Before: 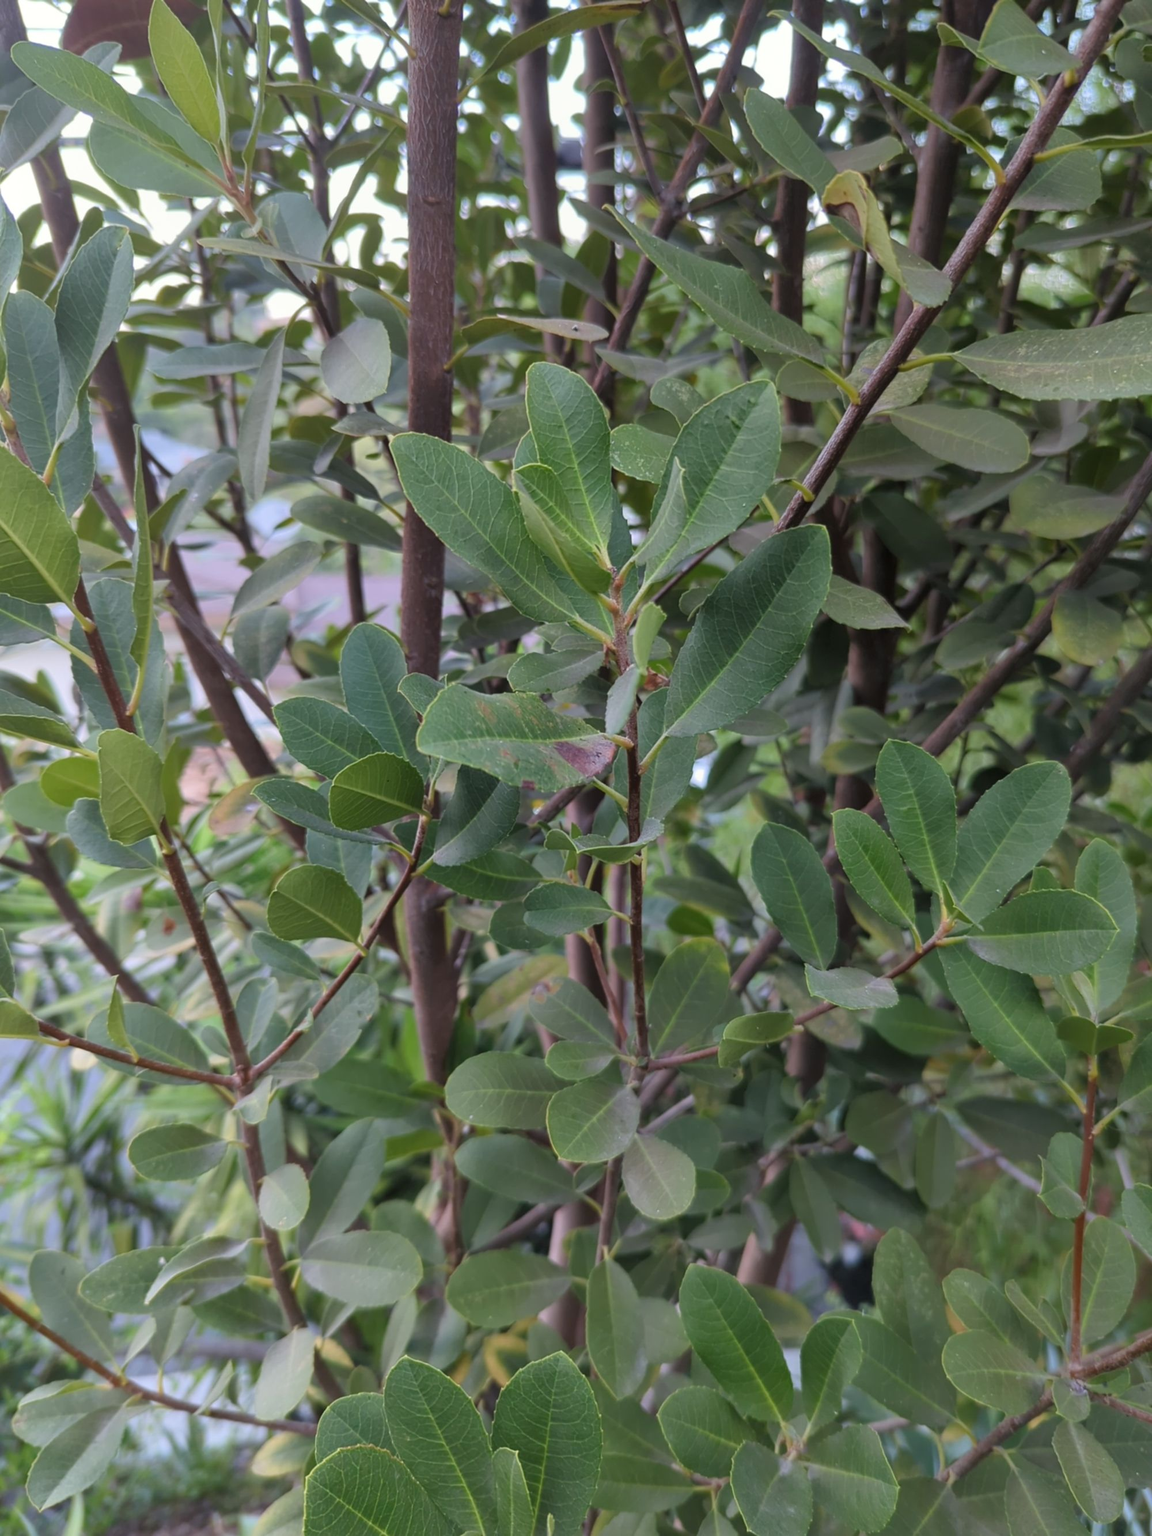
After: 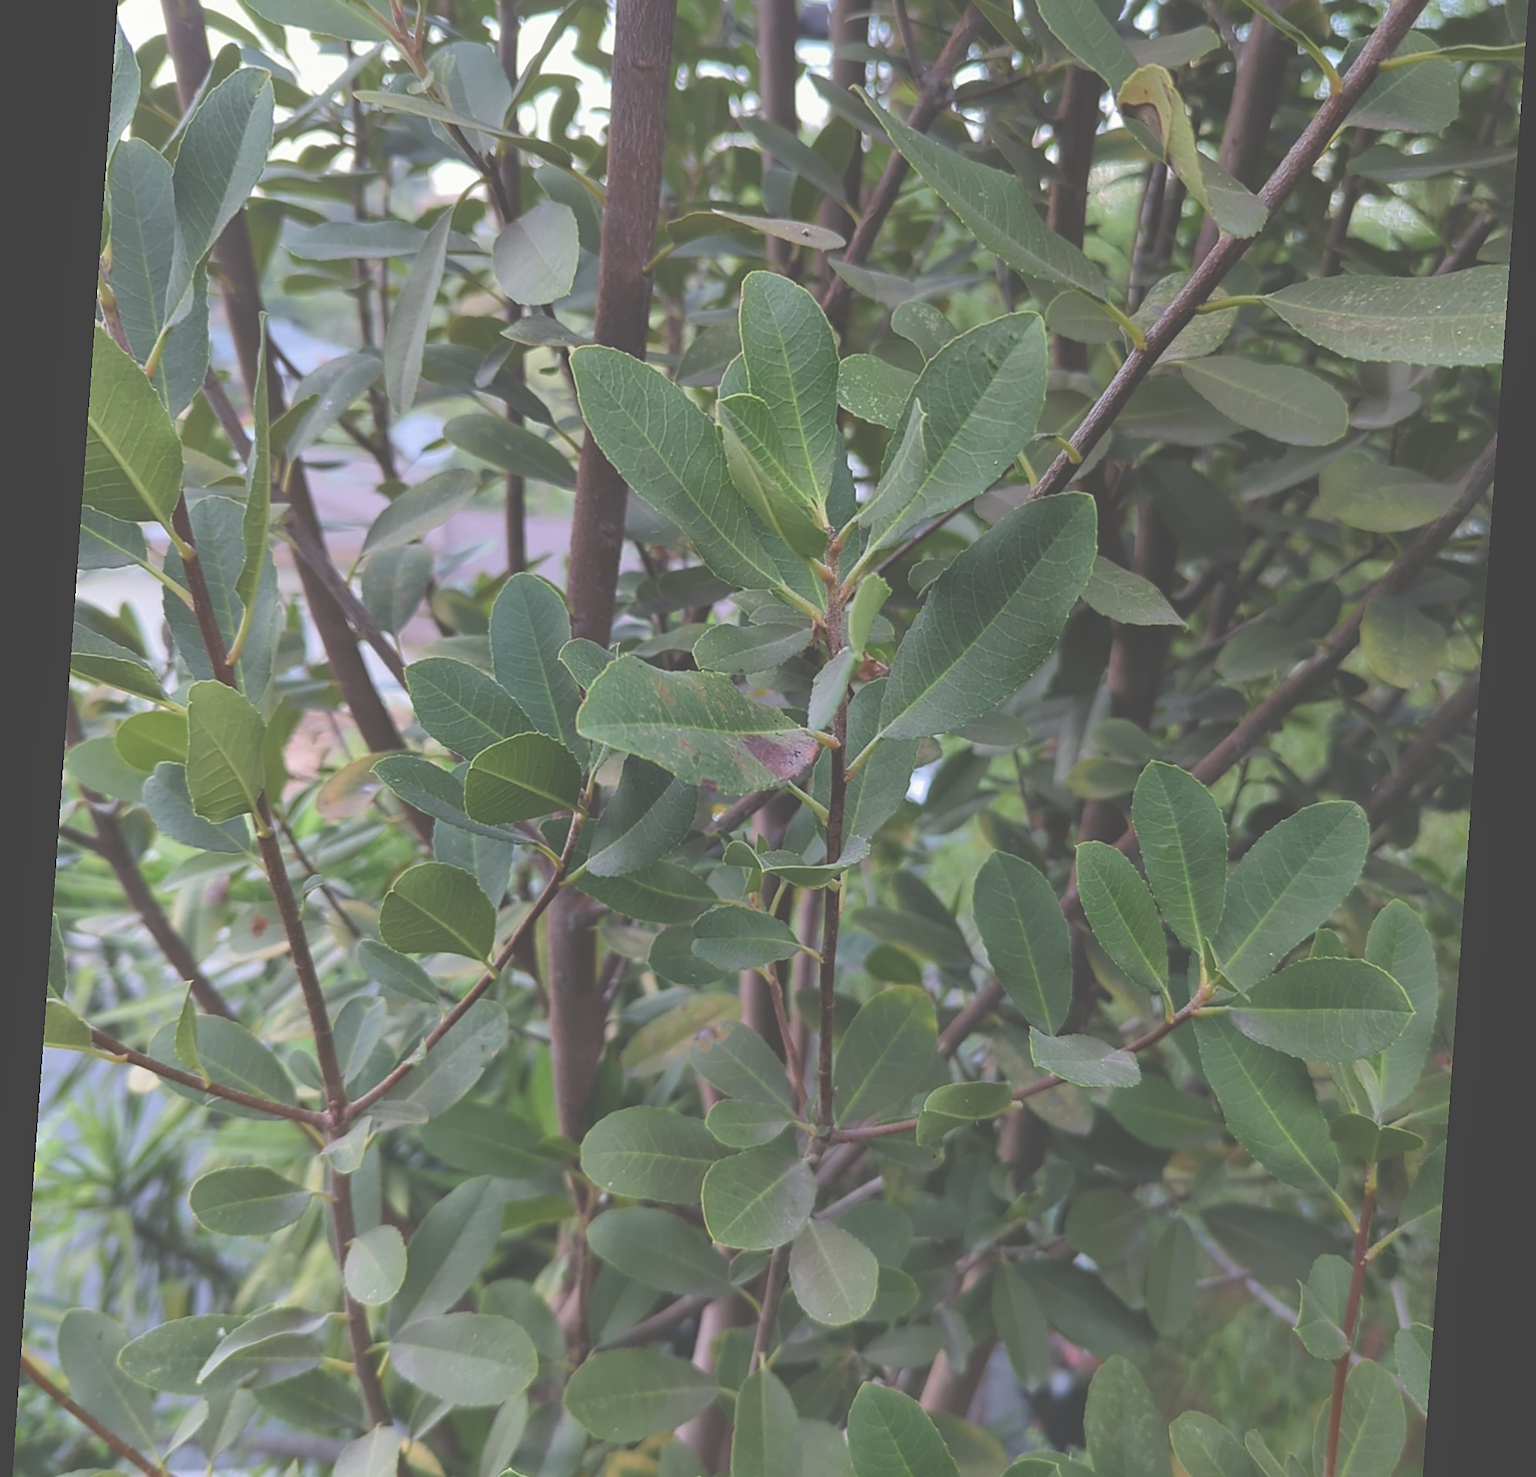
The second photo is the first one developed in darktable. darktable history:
sharpen: on, module defaults
exposure: black level correction -0.062, exposure -0.05 EV, compensate highlight preservation false
crop: top 11.038%, bottom 13.962%
rotate and perspective: rotation 4.1°, automatic cropping off
tone equalizer: on, module defaults
